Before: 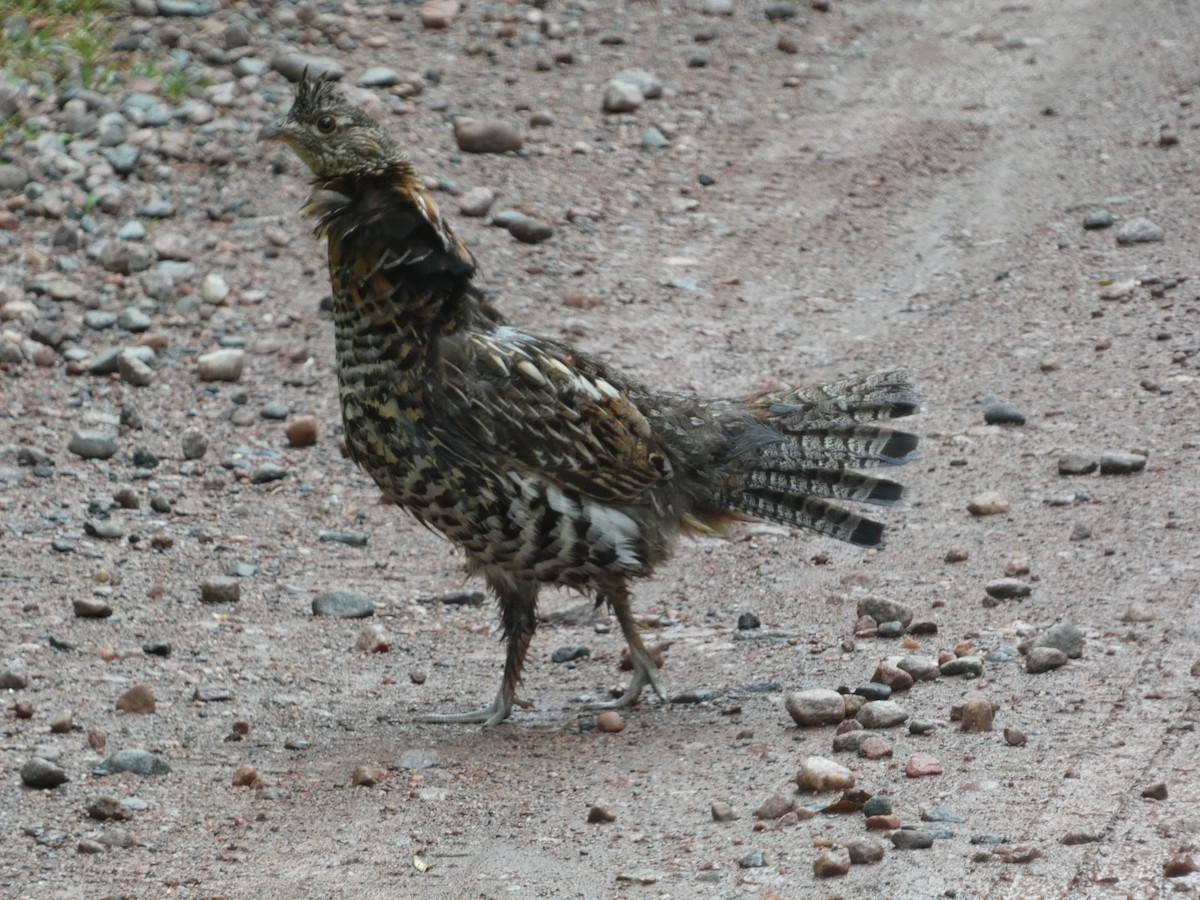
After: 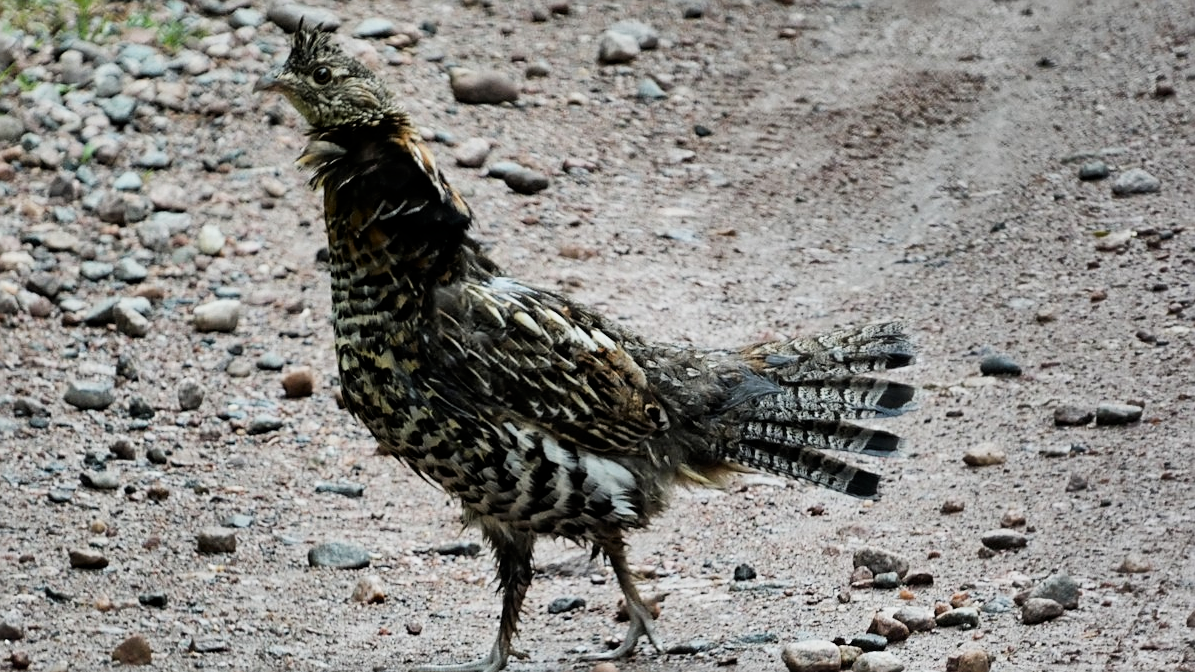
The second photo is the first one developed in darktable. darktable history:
contrast brightness saturation: contrast 0.15, brightness -0.01, saturation 0.1
exposure: black level correction 0.001, exposure 0.5 EV, compensate exposure bias true, compensate highlight preservation false
sharpen: on, module defaults
crop: left 0.387%, top 5.469%, bottom 19.809%
bloom: size 9%, threshold 100%, strength 7%
shadows and highlights: shadows 24.5, highlights -78.15, soften with gaussian
filmic rgb: black relative exposure -5 EV, hardness 2.88, contrast 1.2, highlights saturation mix -30%
